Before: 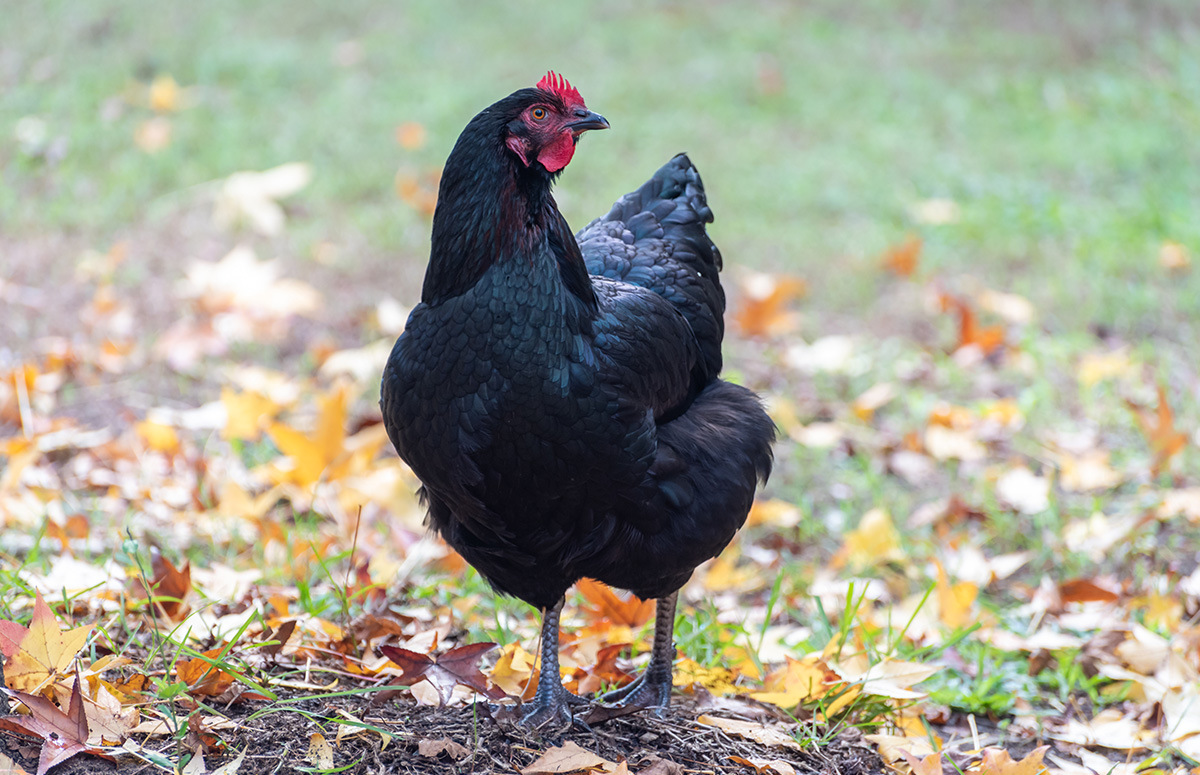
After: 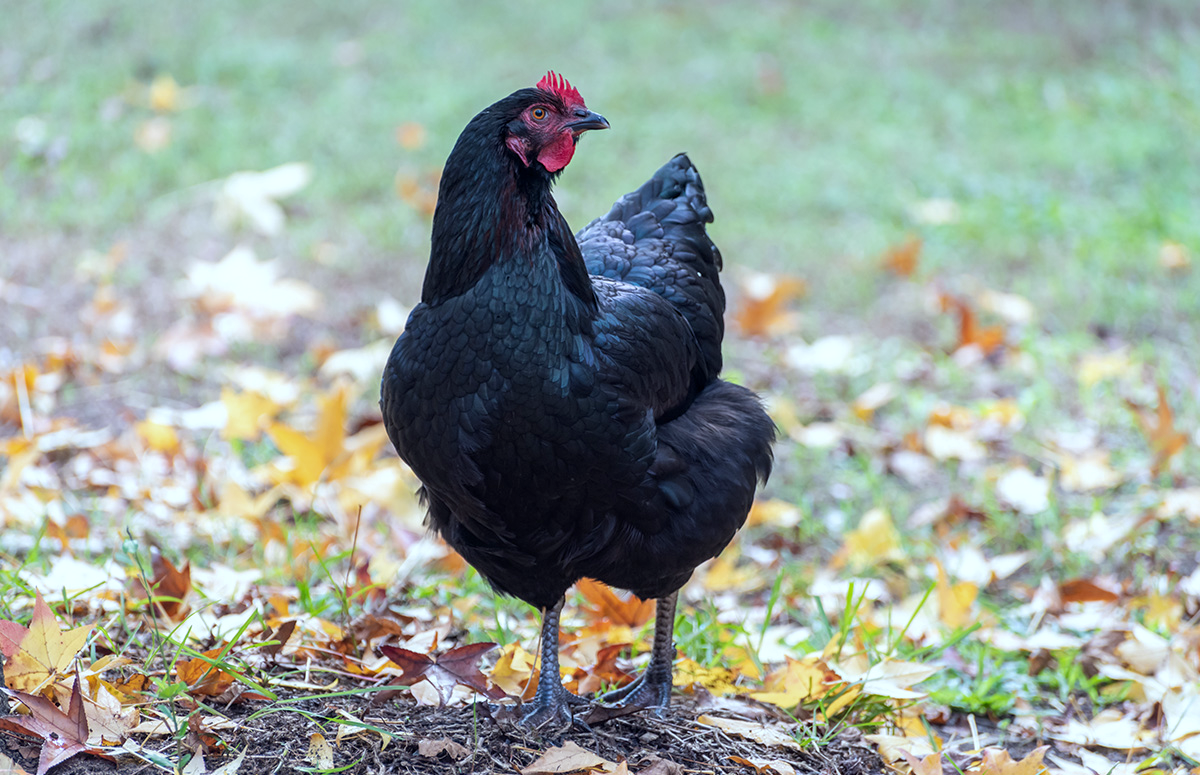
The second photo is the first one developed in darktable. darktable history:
white balance: red 0.925, blue 1.046
local contrast: highlights 100%, shadows 100%, detail 120%, midtone range 0.2
